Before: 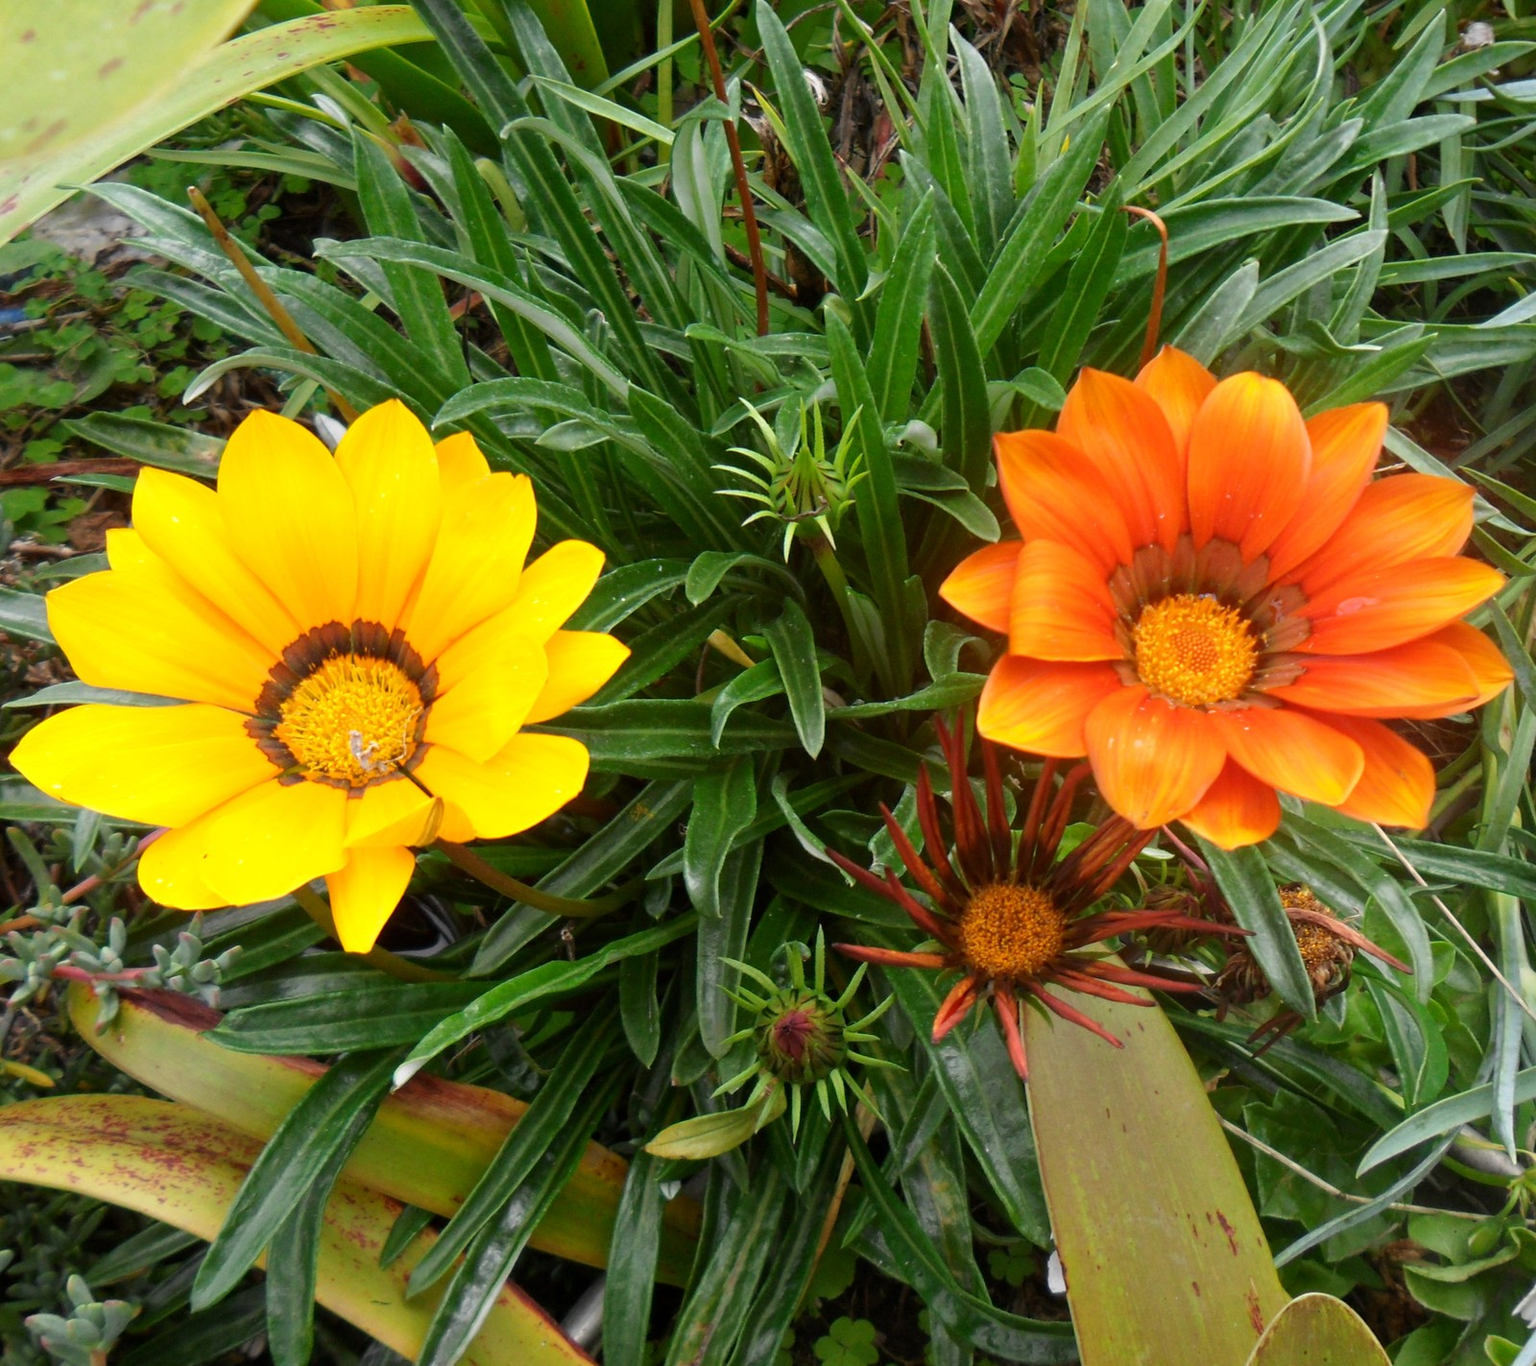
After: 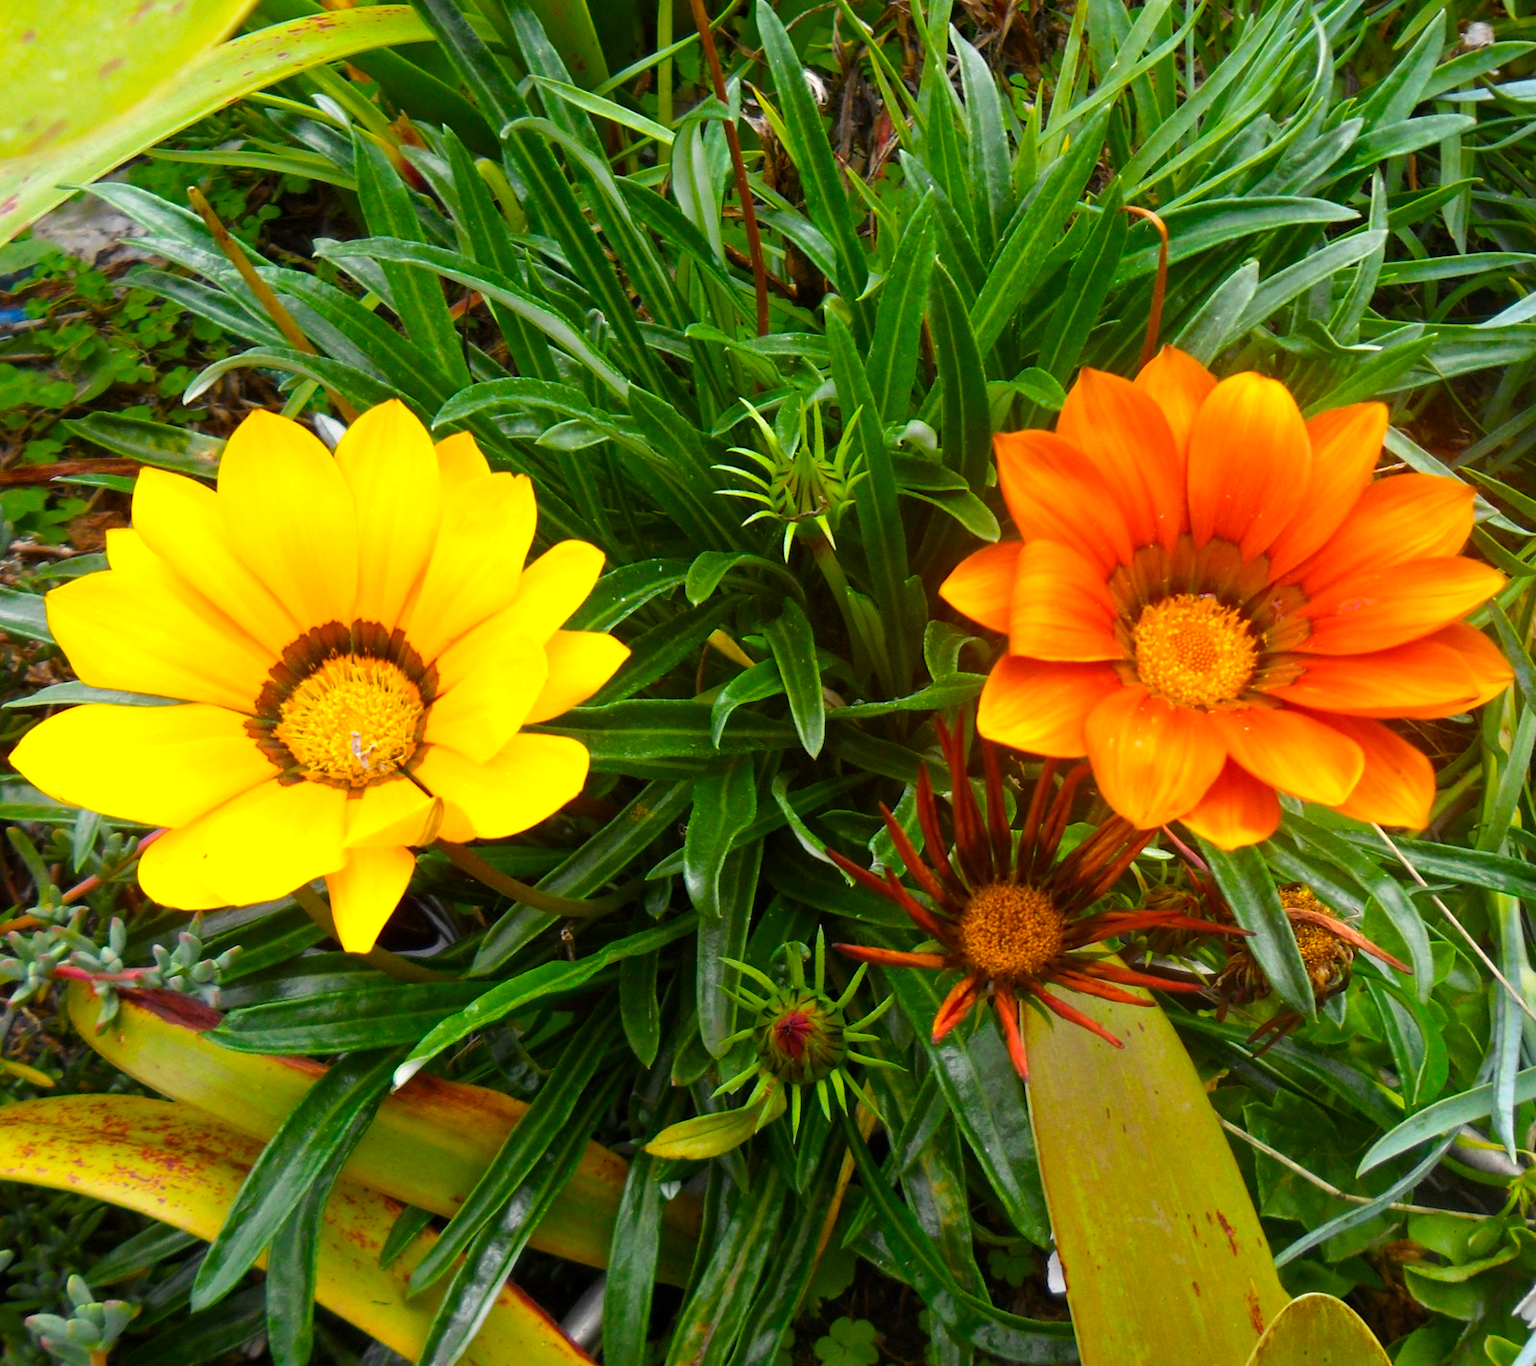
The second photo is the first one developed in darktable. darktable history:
color balance rgb: highlights gain › luminance 14.59%, linear chroma grading › global chroma 20.318%, perceptual saturation grading › global saturation 30.979%
